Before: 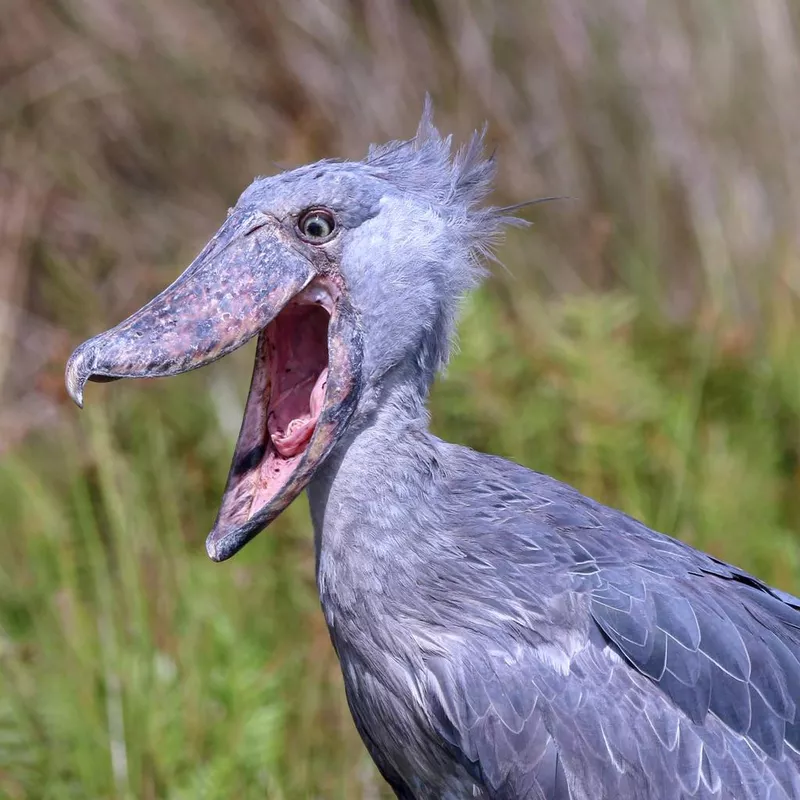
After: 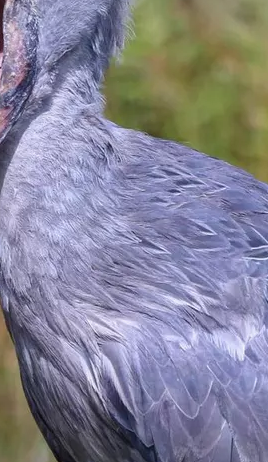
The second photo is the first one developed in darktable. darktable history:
contrast equalizer: y [[0.439, 0.44, 0.442, 0.457, 0.493, 0.498], [0.5 ×6], [0.5 ×6], [0 ×6], [0 ×6]], mix 0.298
crop: left 40.657%, top 39.399%, right 25.79%, bottom 2.788%
vignetting: brightness -0.177, saturation -0.297, unbound false
